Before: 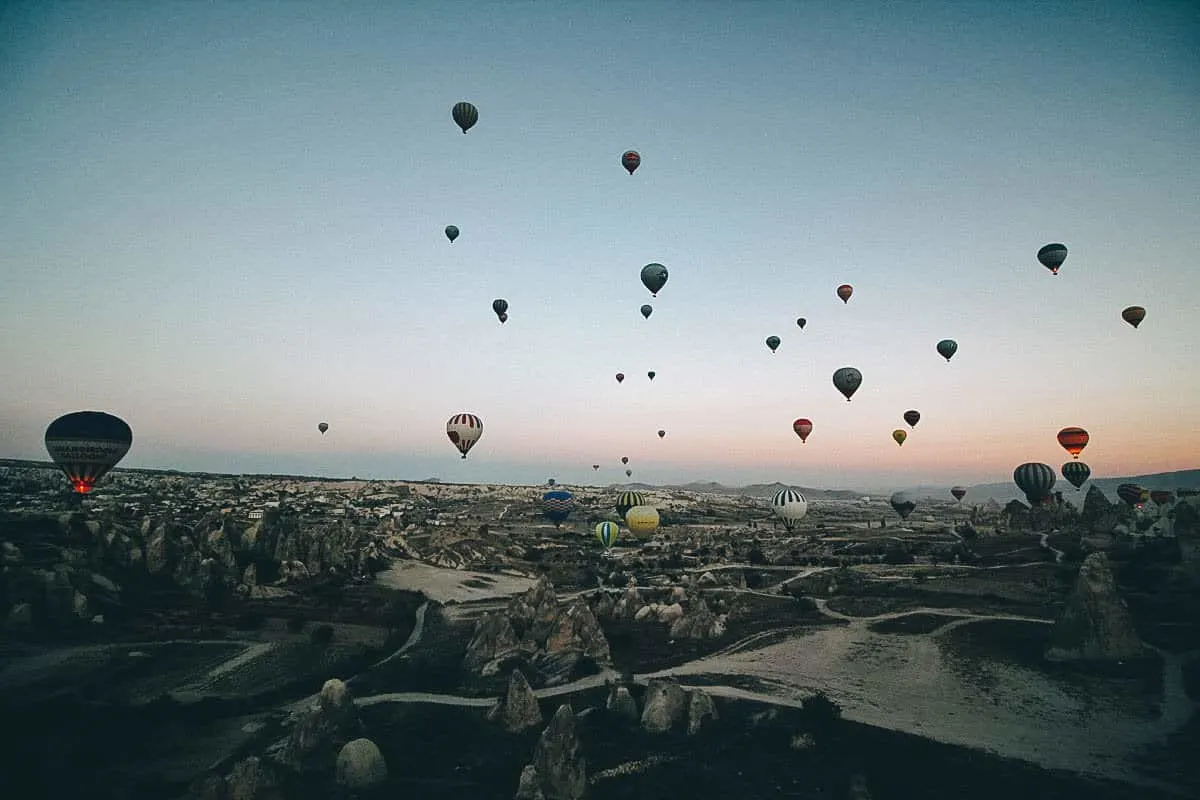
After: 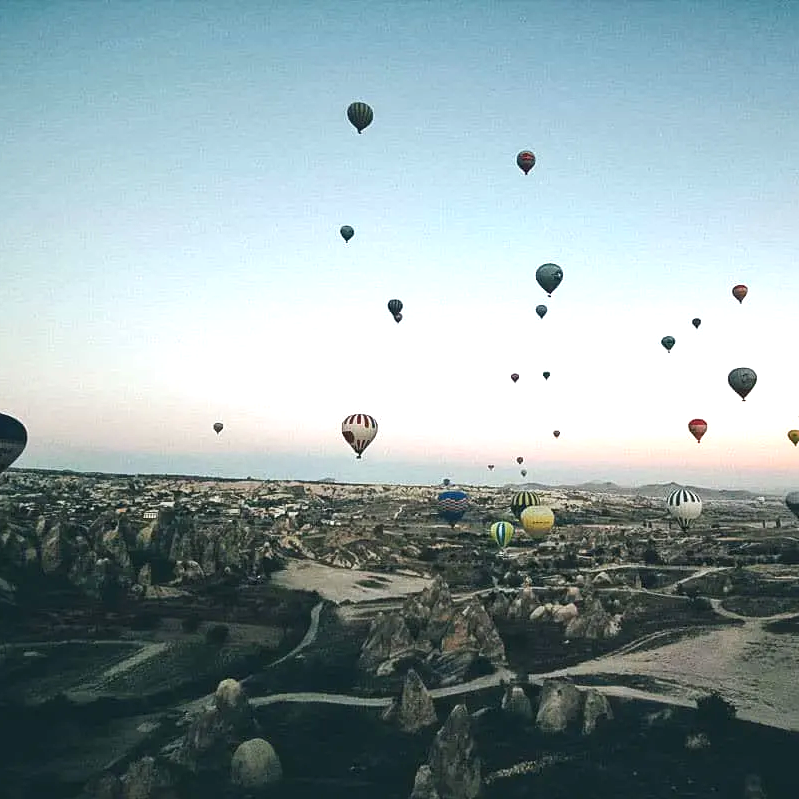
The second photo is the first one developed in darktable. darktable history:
exposure: exposure 0.74 EV, compensate highlight preservation false
crop and rotate: left 8.786%, right 24.548%
